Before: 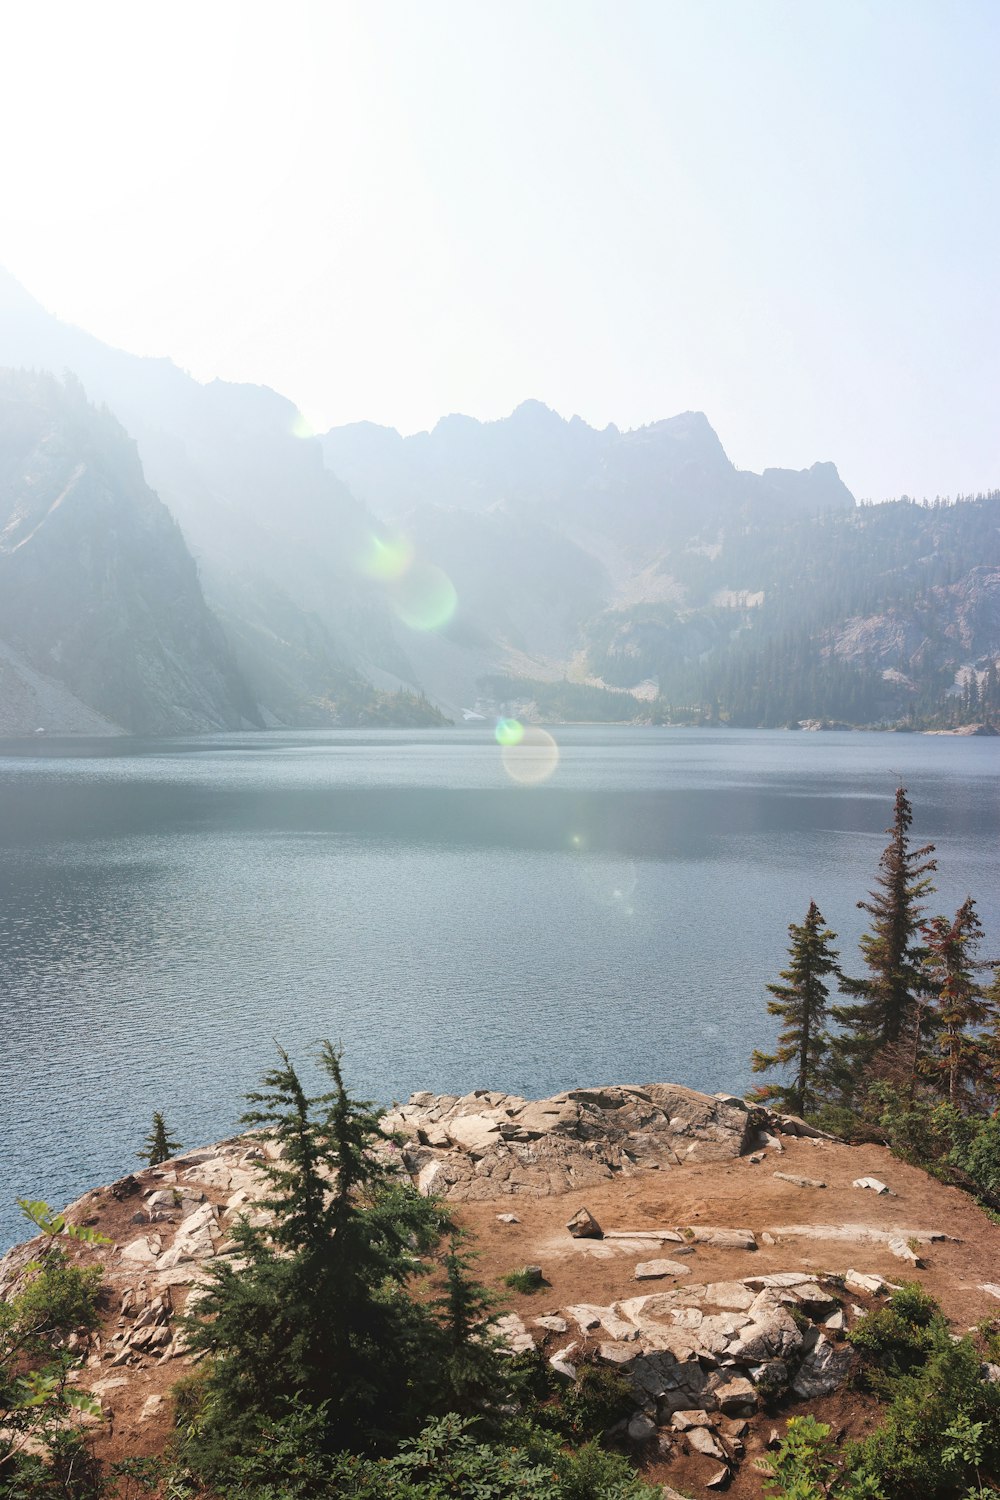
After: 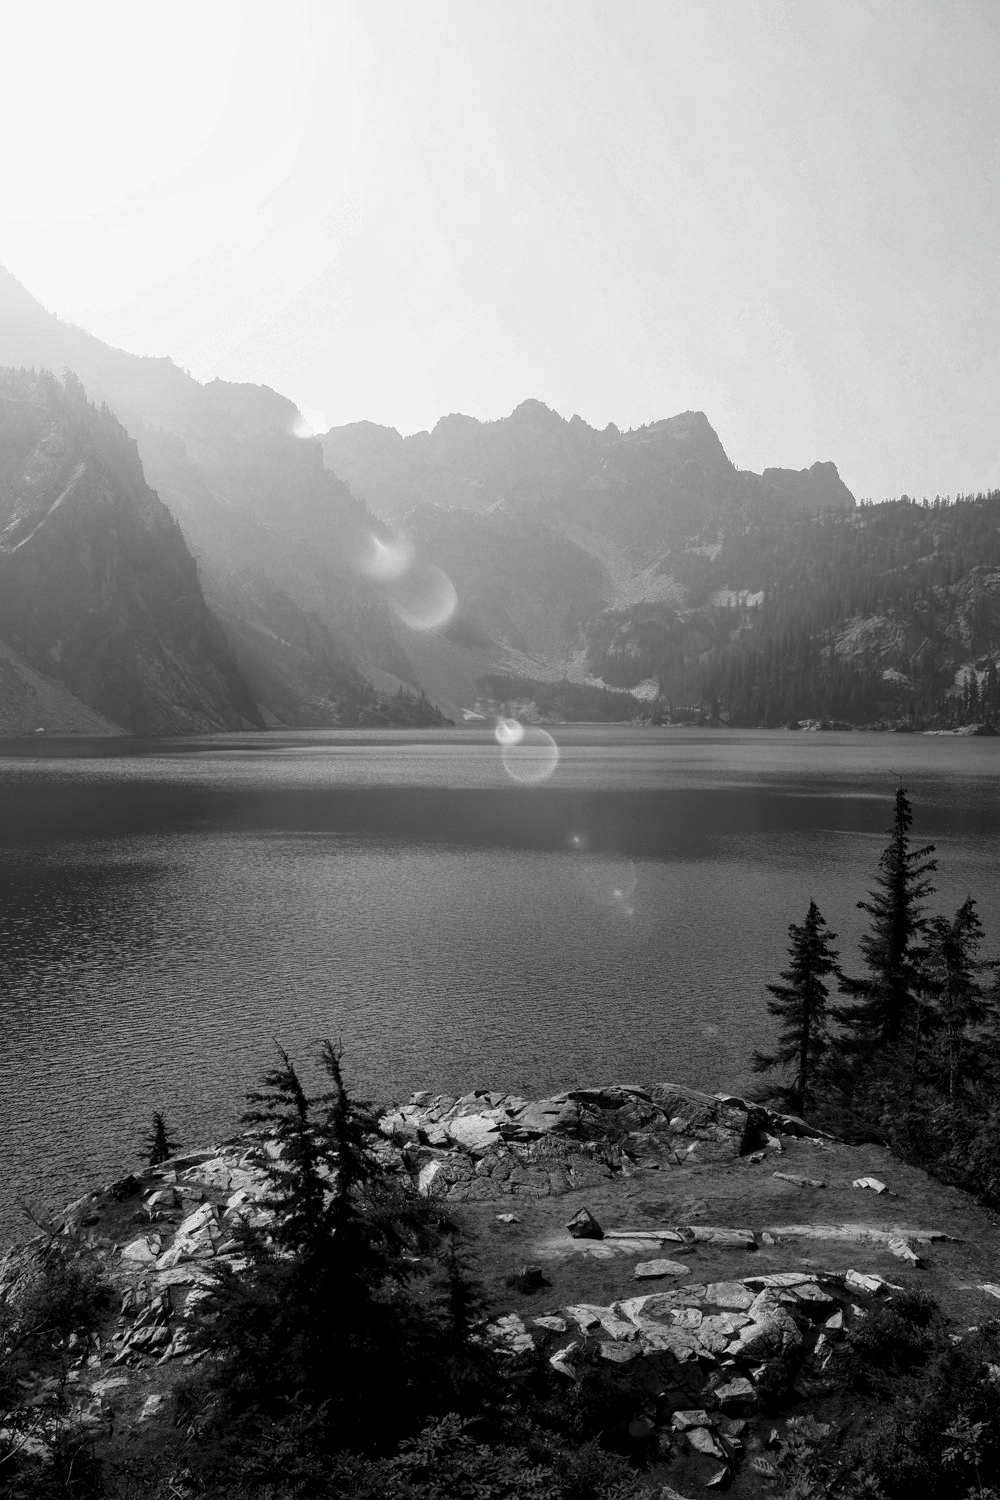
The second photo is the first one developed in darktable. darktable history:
haze removal: adaptive false
local contrast: highlights 102%, shadows 101%, detail 119%, midtone range 0.2
contrast brightness saturation: contrast -0.028, brightness -0.595, saturation -0.993
